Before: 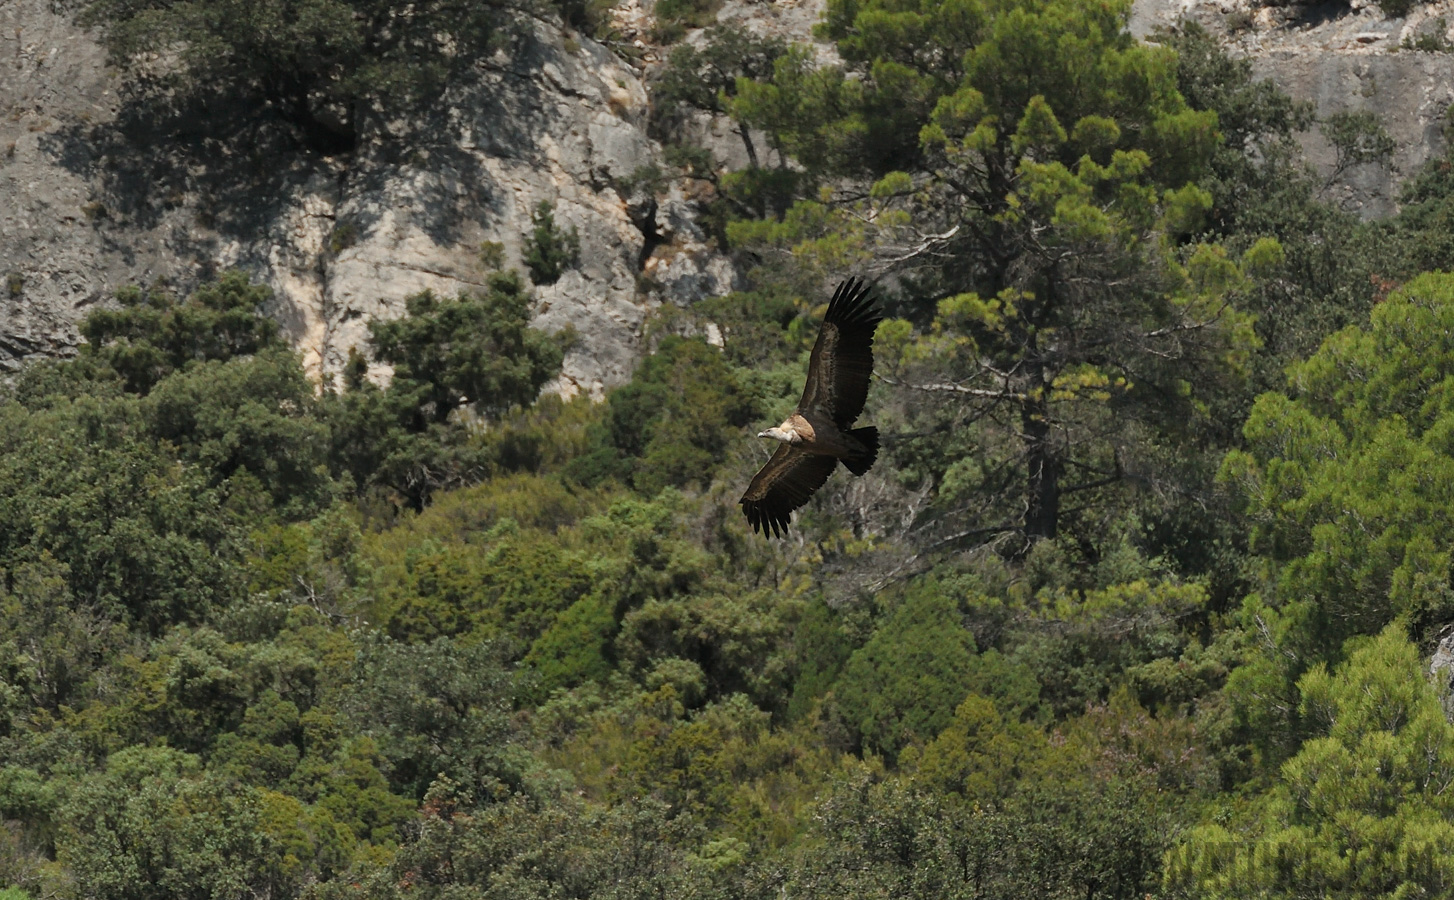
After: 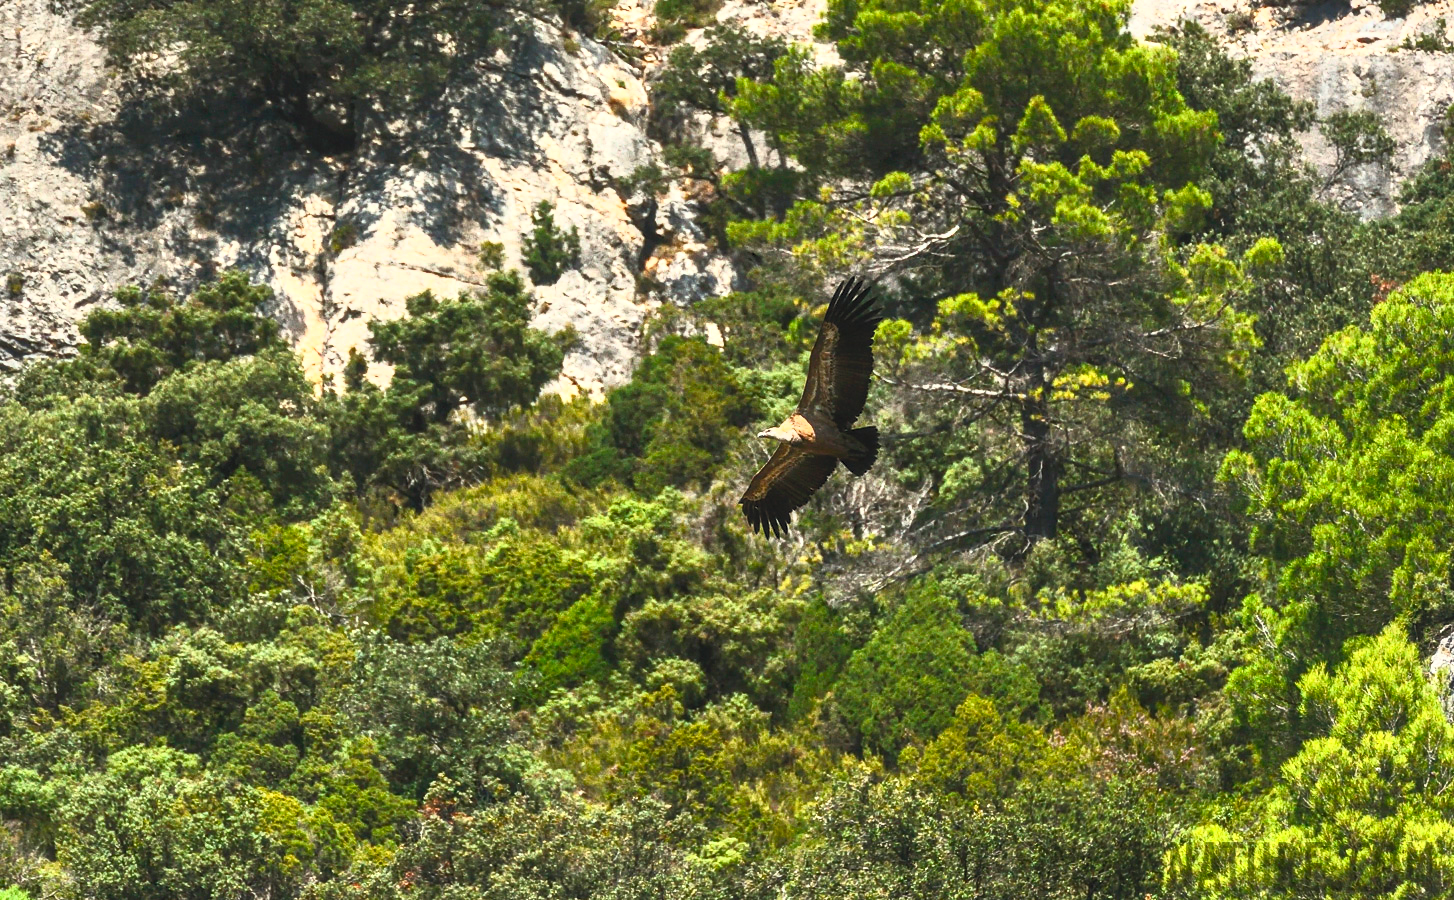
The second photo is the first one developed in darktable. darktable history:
contrast brightness saturation: contrast 1, brightness 1, saturation 1
local contrast: on, module defaults
